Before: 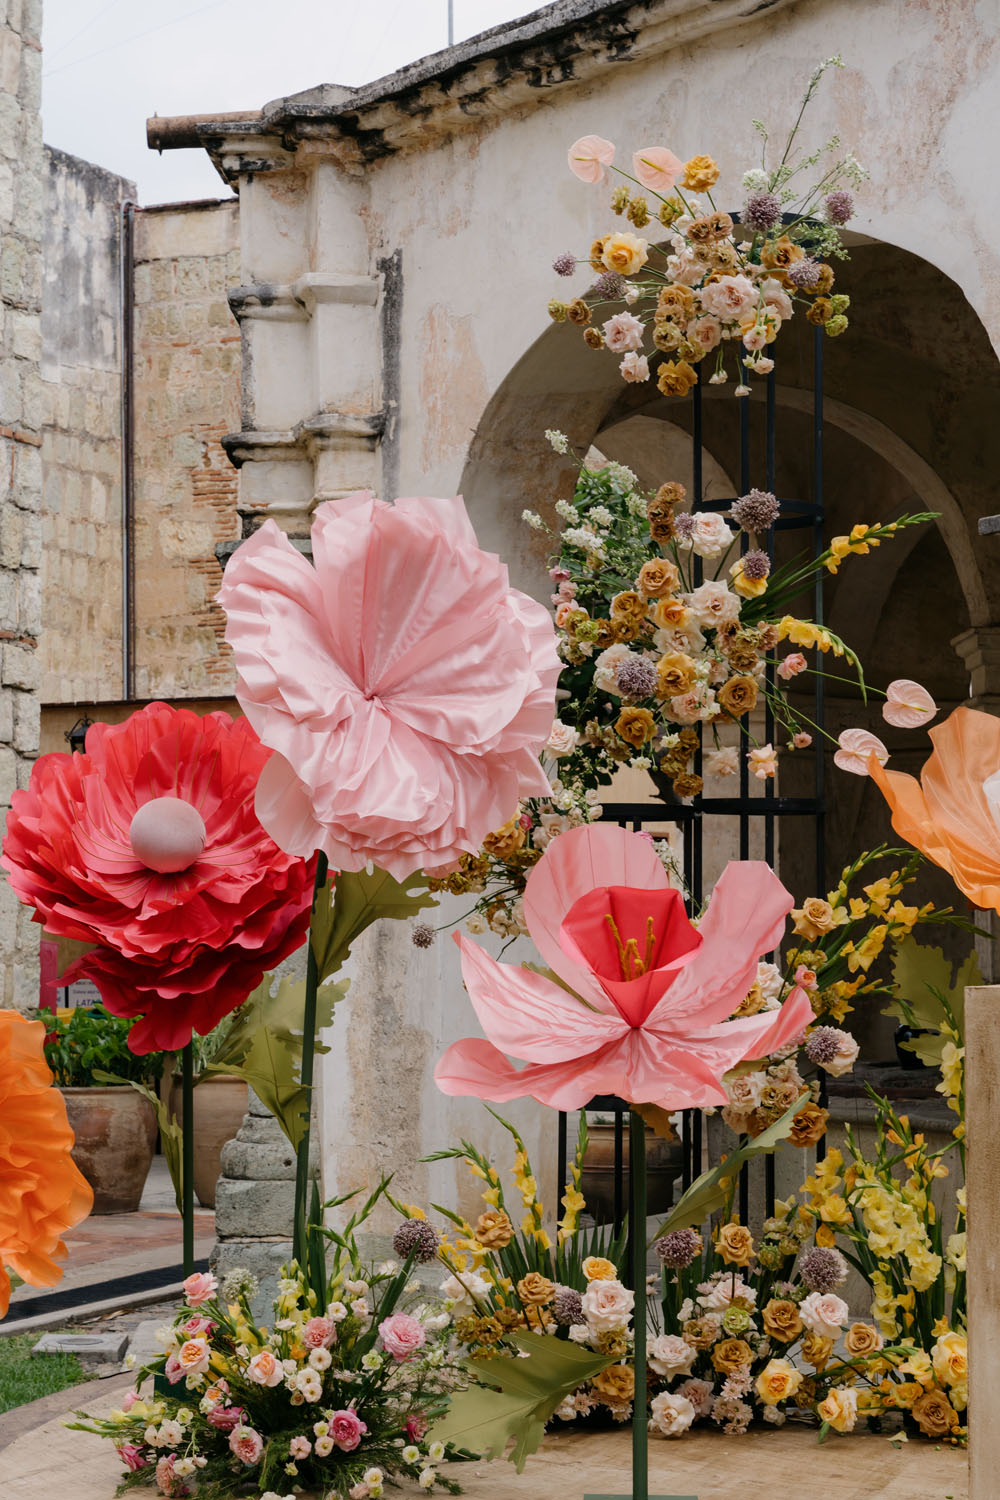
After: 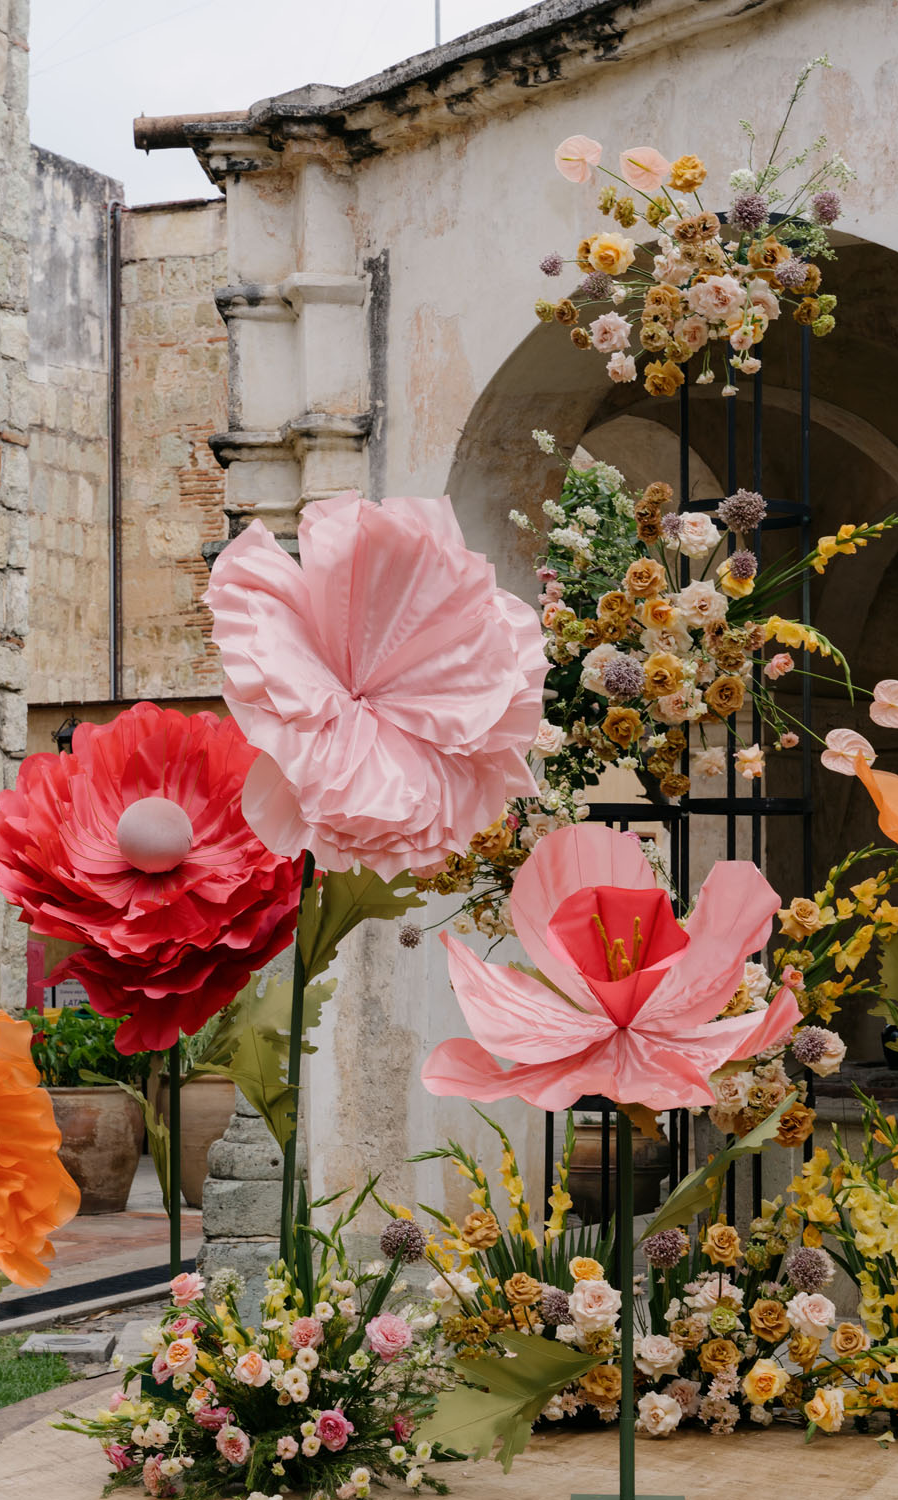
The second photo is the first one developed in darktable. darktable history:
crop and rotate: left 1.332%, right 8.82%
